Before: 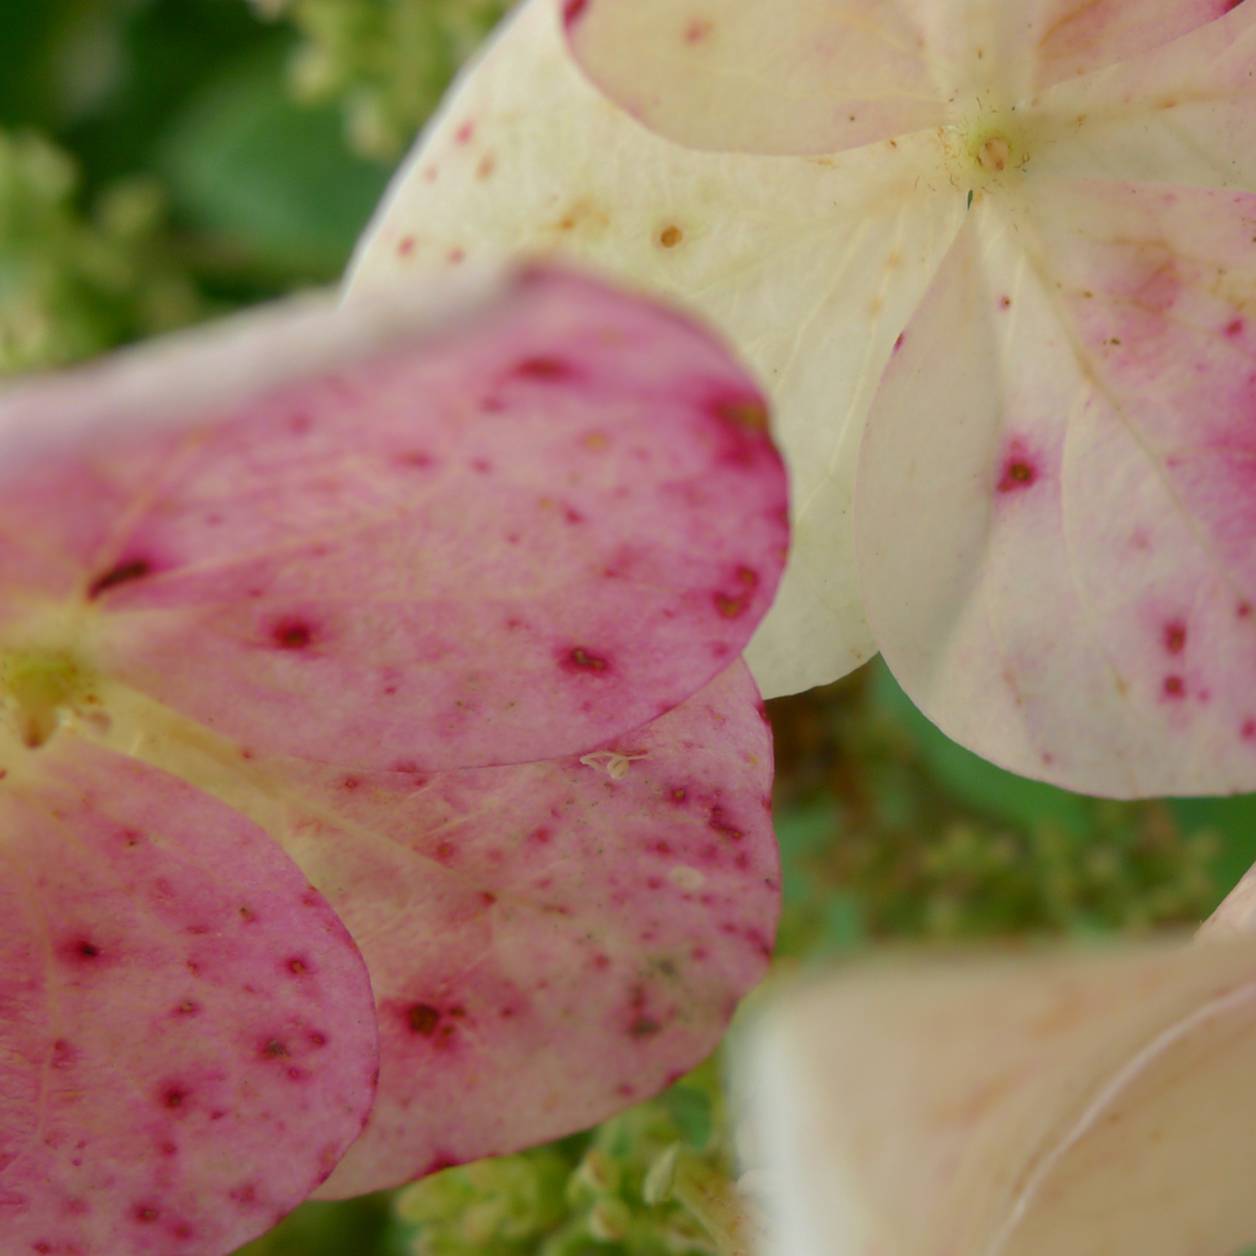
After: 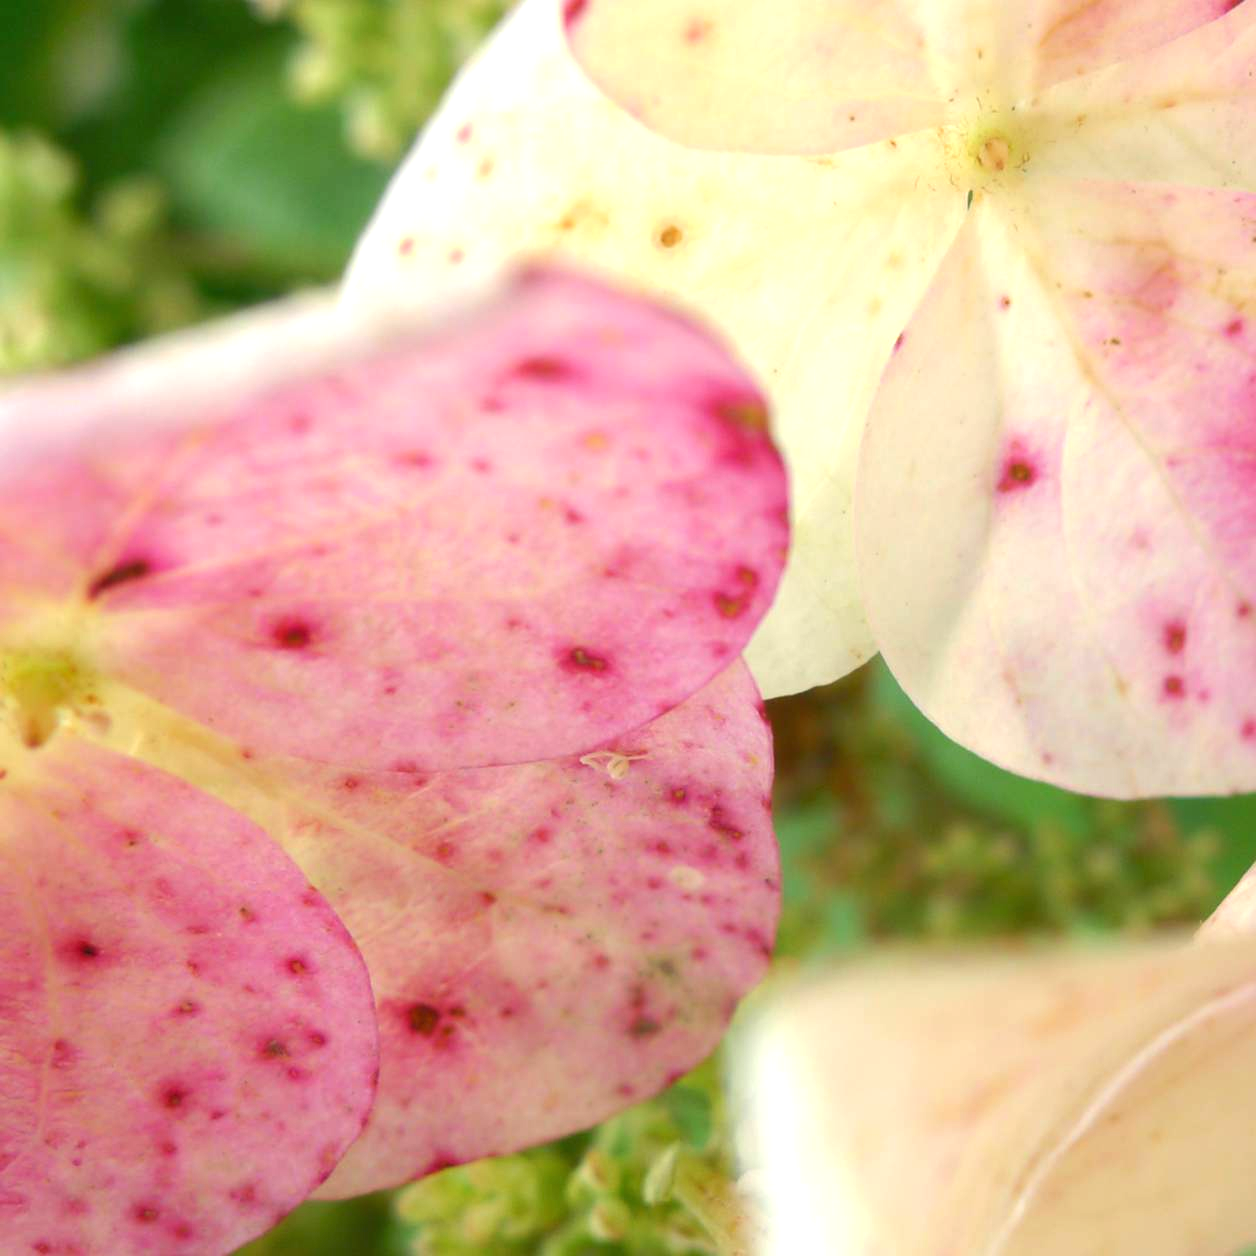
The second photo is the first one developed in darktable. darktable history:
tone equalizer: -8 EV 0.276 EV, -7 EV 0.429 EV, -6 EV 0.439 EV, -5 EV 0.216 EV, -3 EV -0.276 EV, -2 EV -0.401 EV, -1 EV -0.44 EV, +0 EV -0.268 EV
exposure: black level correction 0, exposure 1.392 EV, compensate exposure bias true, compensate highlight preservation false
